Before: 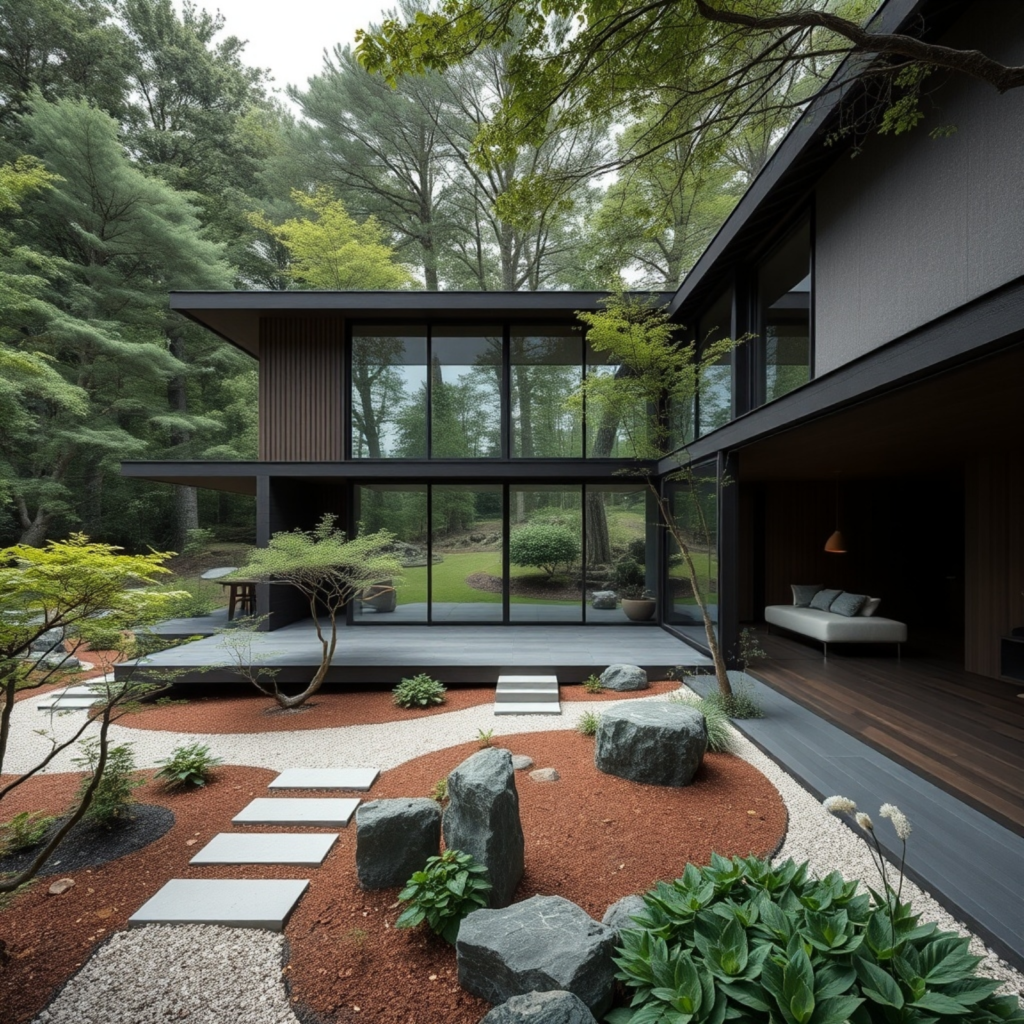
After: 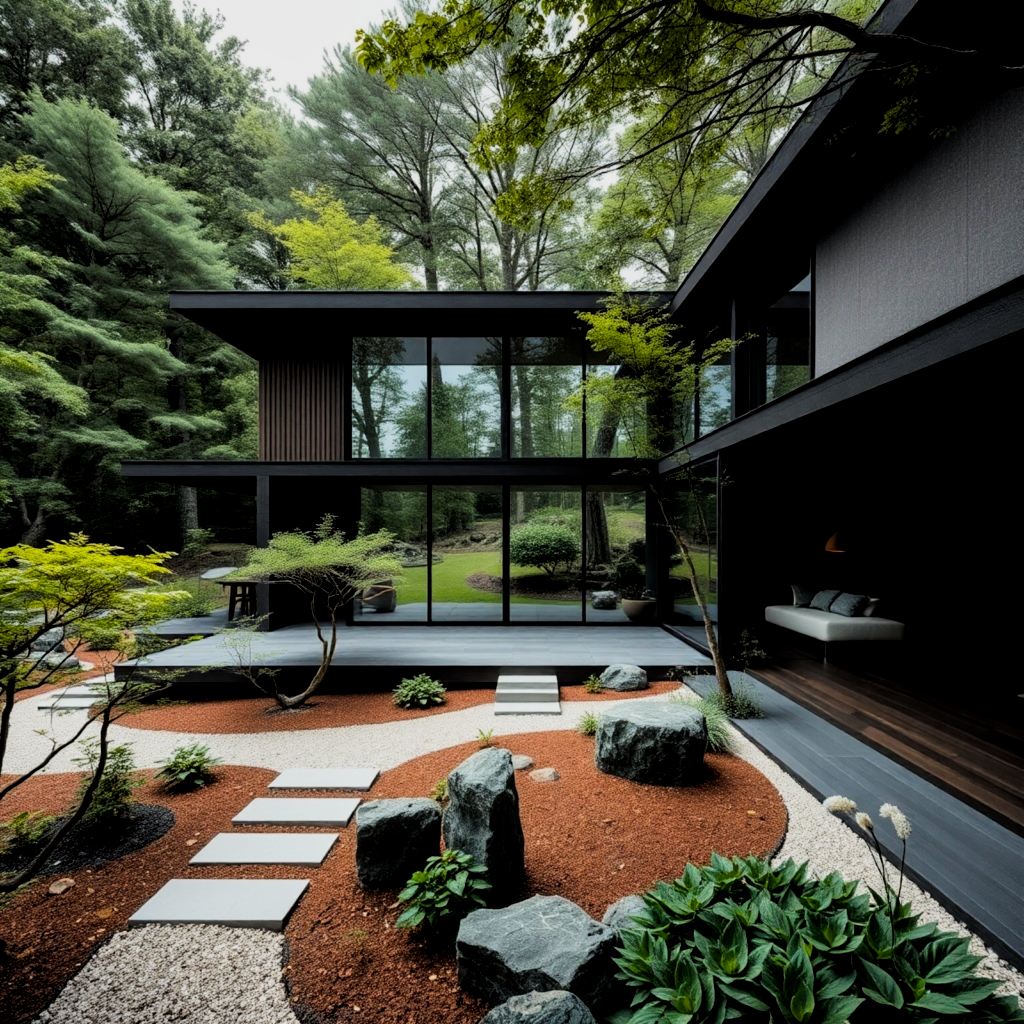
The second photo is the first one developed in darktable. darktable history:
filmic rgb: black relative exposure -5 EV, hardness 2.88, contrast 1.4, highlights saturation mix -30%
local contrast: highlights 100%, shadows 100%, detail 120%, midtone range 0.2
color balance rgb: perceptual saturation grading › global saturation 25%, global vibrance 20%
